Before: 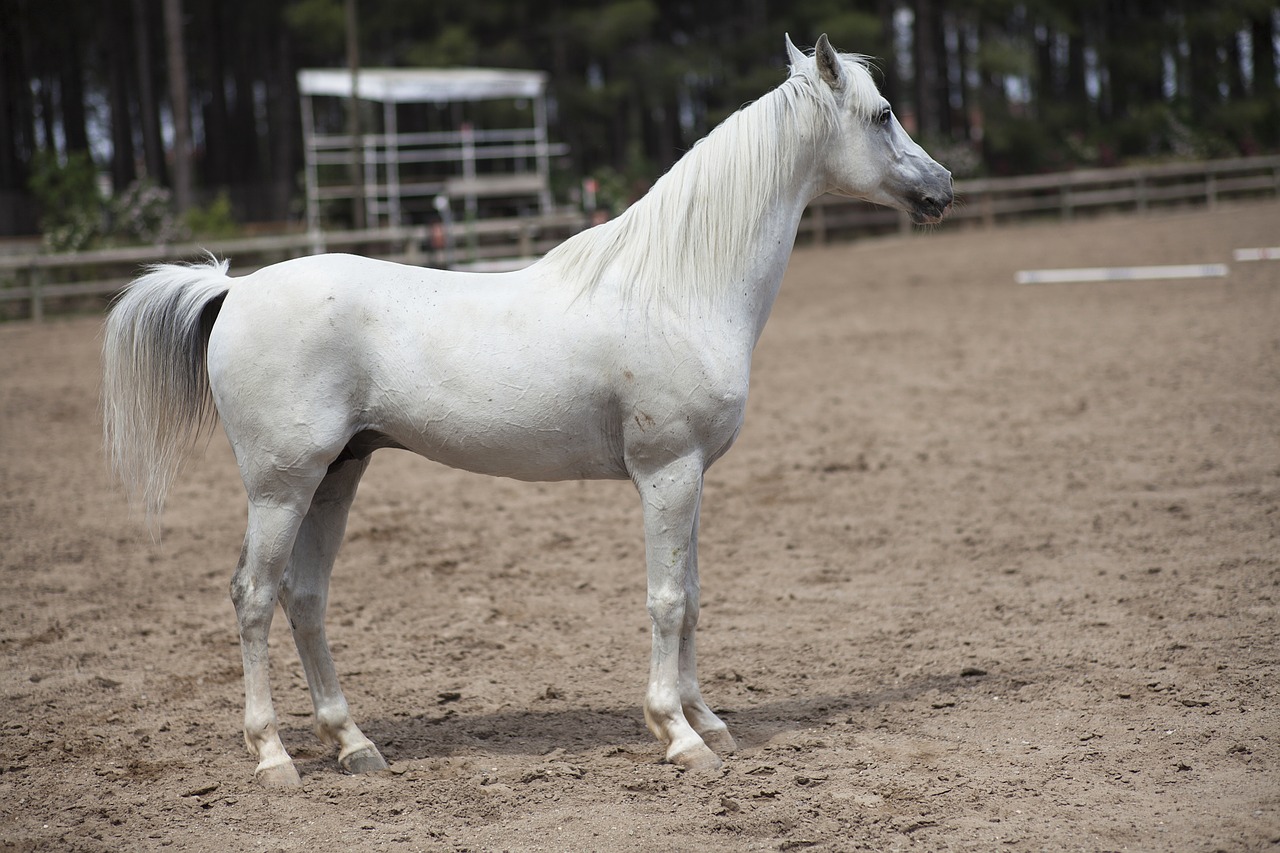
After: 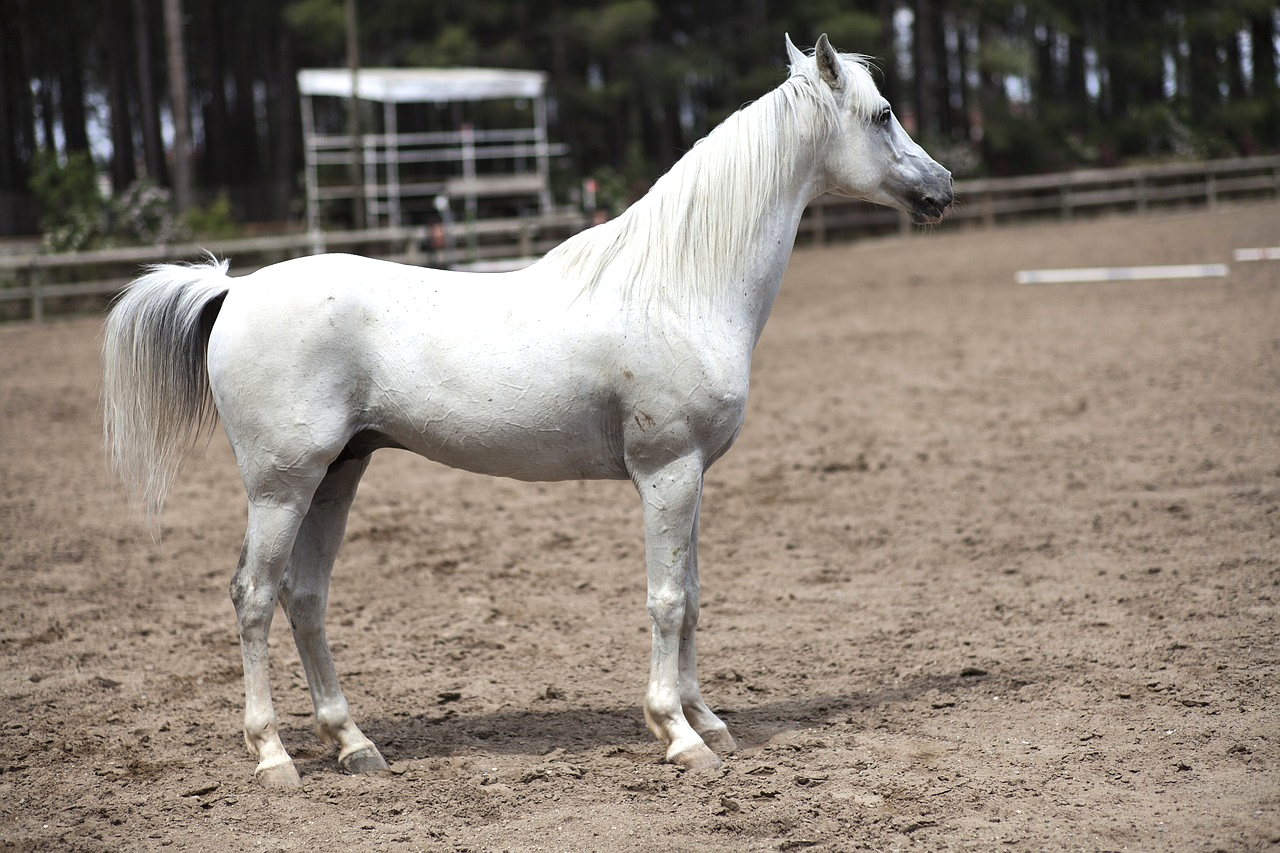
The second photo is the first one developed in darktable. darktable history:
shadows and highlights: shadows color adjustment 97.66%, soften with gaussian
tone equalizer: -8 EV -0.417 EV, -7 EV -0.389 EV, -6 EV -0.333 EV, -5 EV -0.222 EV, -3 EV 0.222 EV, -2 EV 0.333 EV, -1 EV 0.389 EV, +0 EV 0.417 EV, edges refinement/feathering 500, mask exposure compensation -1.57 EV, preserve details no
